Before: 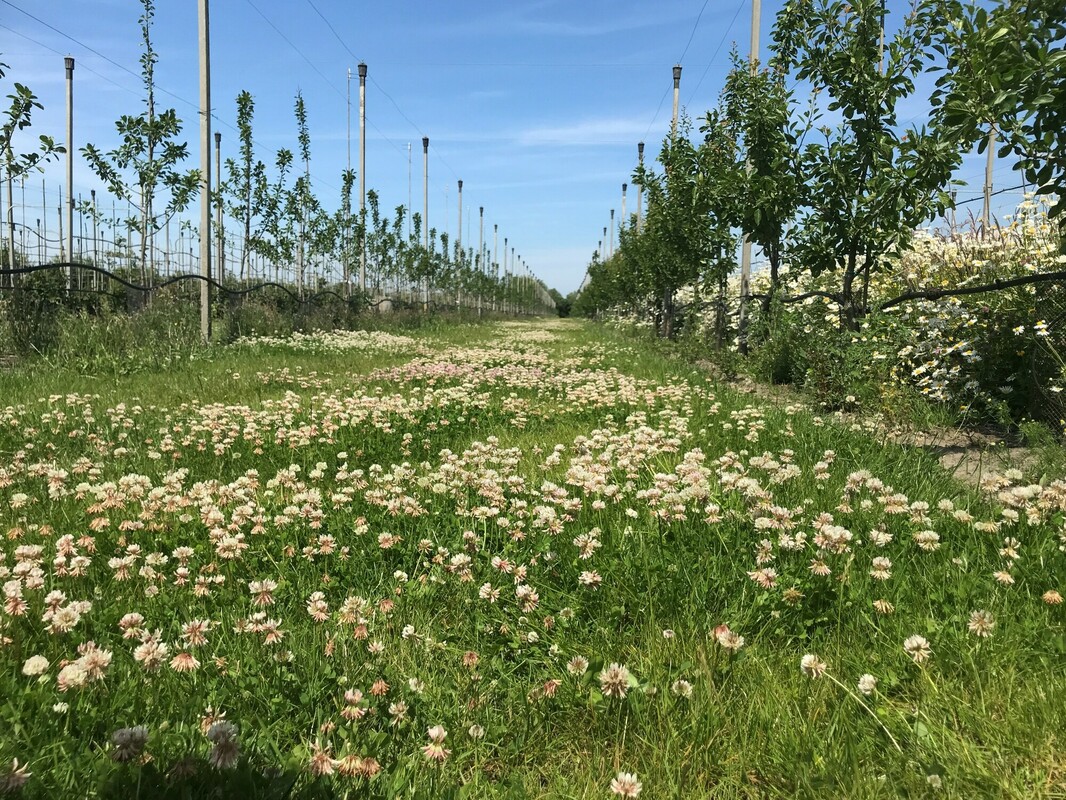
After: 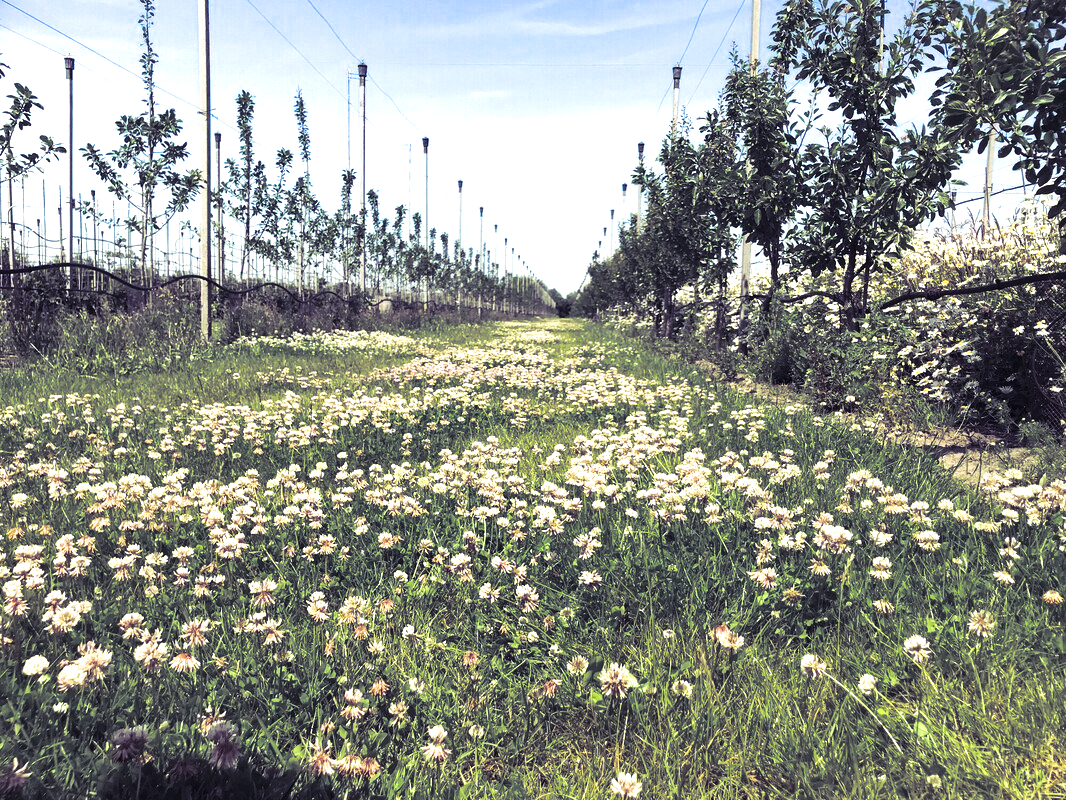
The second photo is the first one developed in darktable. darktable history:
levels: levels [0, 0.394, 0.787]
split-toning: shadows › hue 255.6°, shadows › saturation 0.66, highlights › hue 43.2°, highlights › saturation 0.68, balance -50.1
